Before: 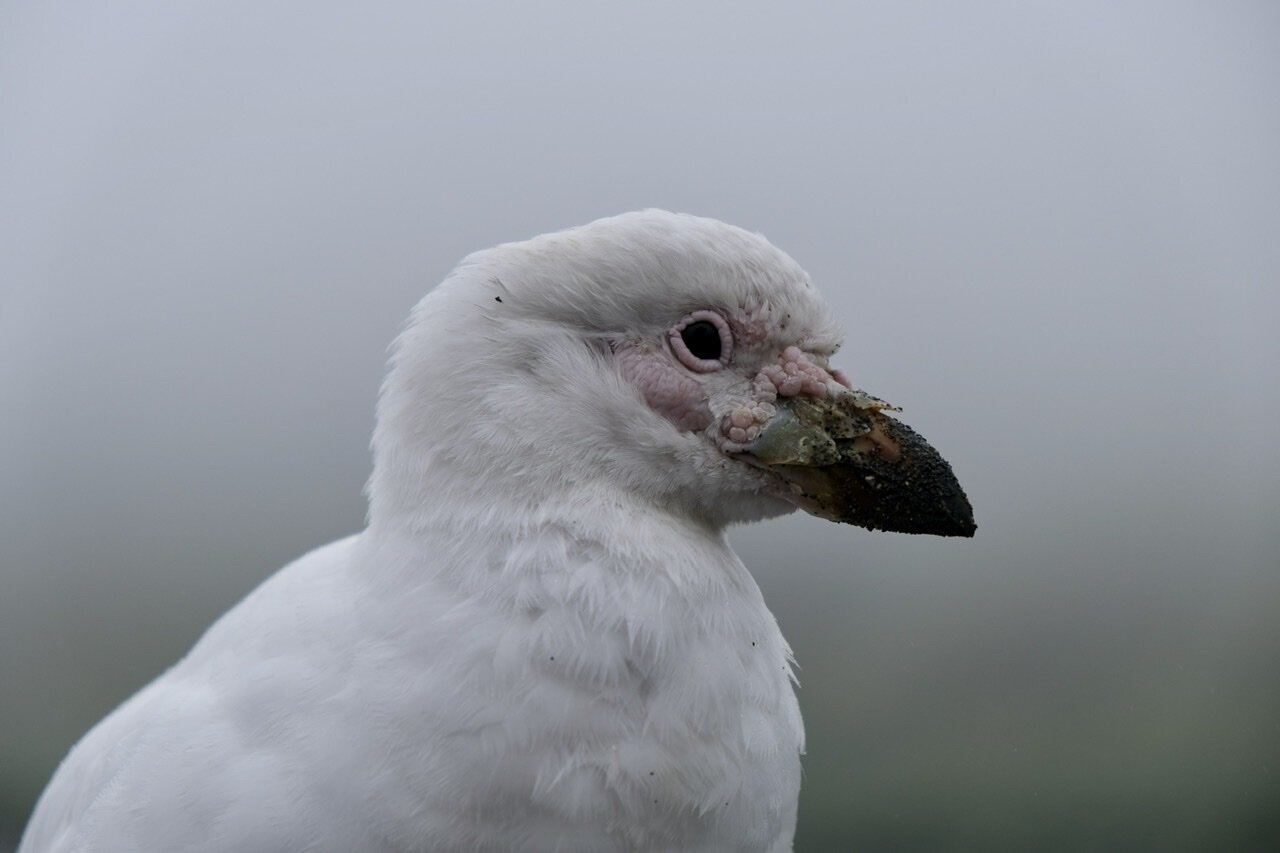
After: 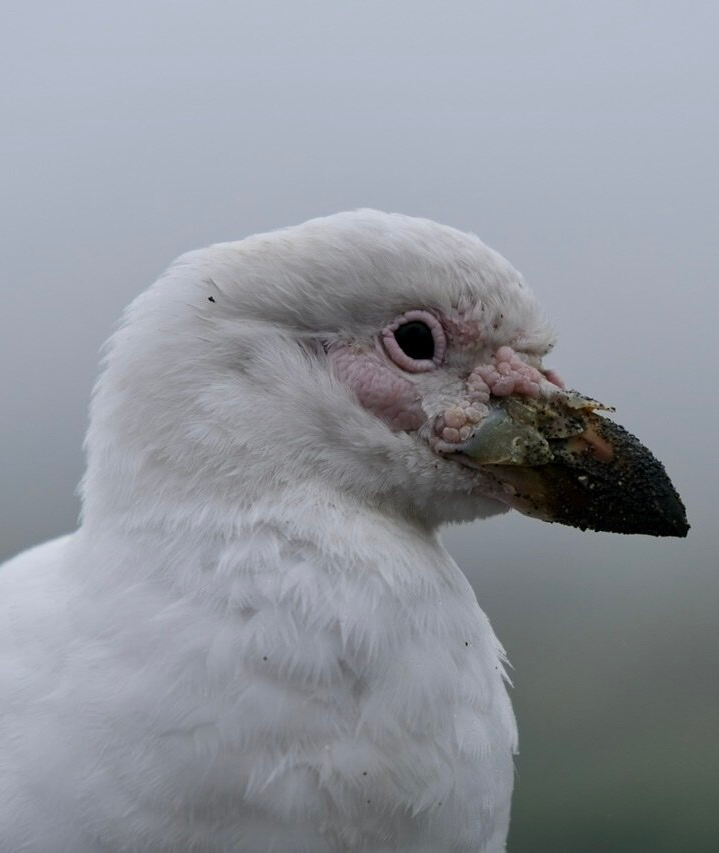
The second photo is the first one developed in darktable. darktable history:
crop and rotate: left 22.473%, right 21.319%
